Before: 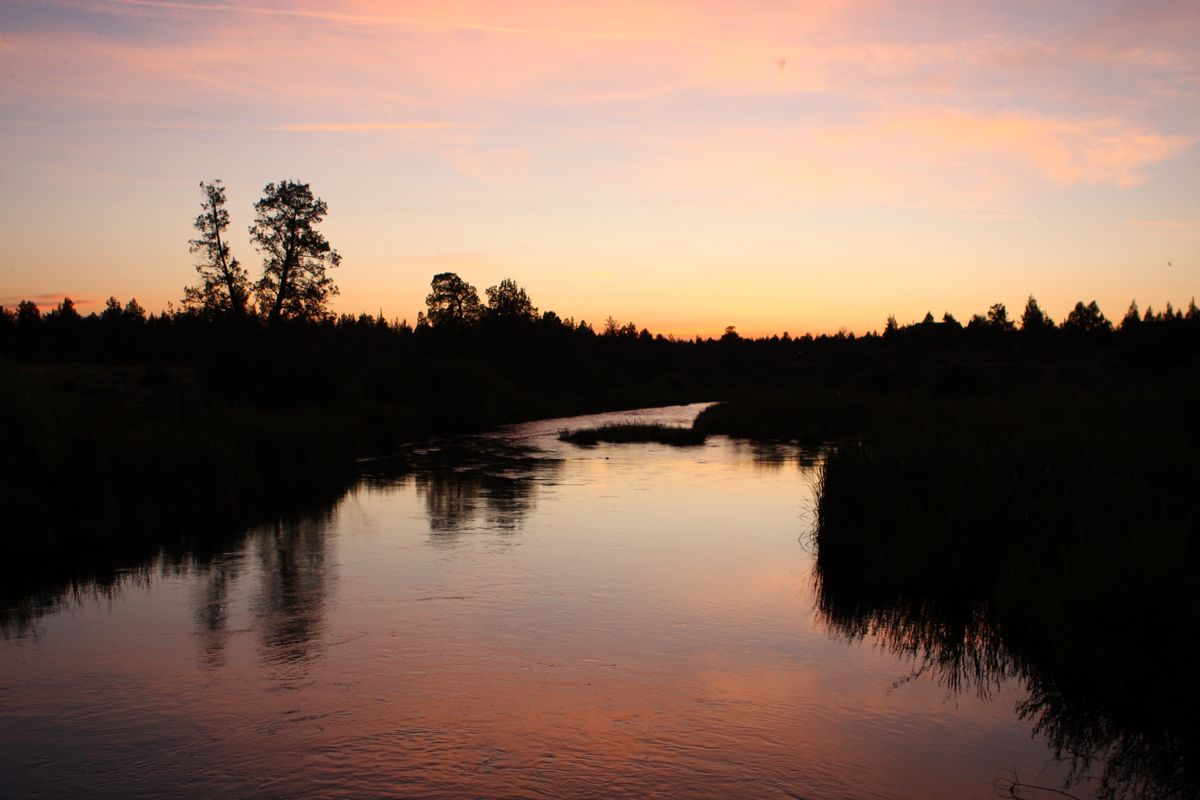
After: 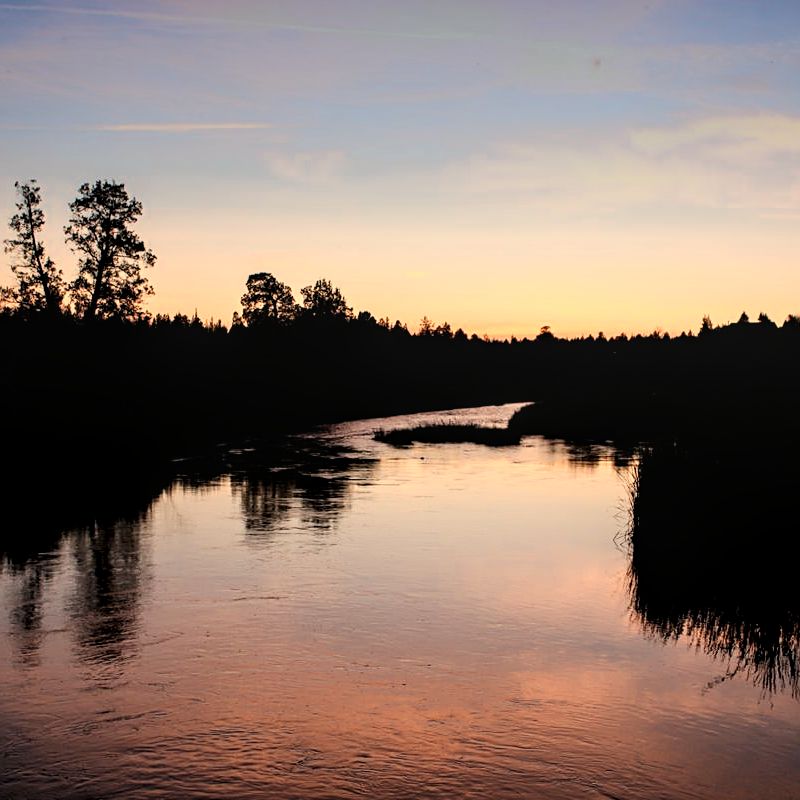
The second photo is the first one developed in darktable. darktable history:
sharpen: on, module defaults
filmic rgb: black relative exposure -7.65 EV, white relative exposure 4.56 EV, hardness 3.61, color science v6 (2022)
color zones: curves: ch0 [(0.018, 0.548) (0.197, 0.654) (0.425, 0.447) (0.605, 0.658) (0.732, 0.579)]; ch1 [(0.105, 0.531) (0.224, 0.531) (0.386, 0.39) (0.618, 0.456) (0.732, 0.456) (0.956, 0.421)]; ch2 [(0.039, 0.583) (0.215, 0.465) (0.399, 0.544) (0.465, 0.548) (0.614, 0.447) (0.724, 0.43) (0.882, 0.623) (0.956, 0.632)]
exposure: exposure 0.127 EV, compensate highlight preservation false
crop and rotate: left 15.446%, right 17.836%
local contrast: detail 130%
graduated density: density 2.02 EV, hardness 44%, rotation 0.374°, offset 8.21, hue 208.8°, saturation 97%
